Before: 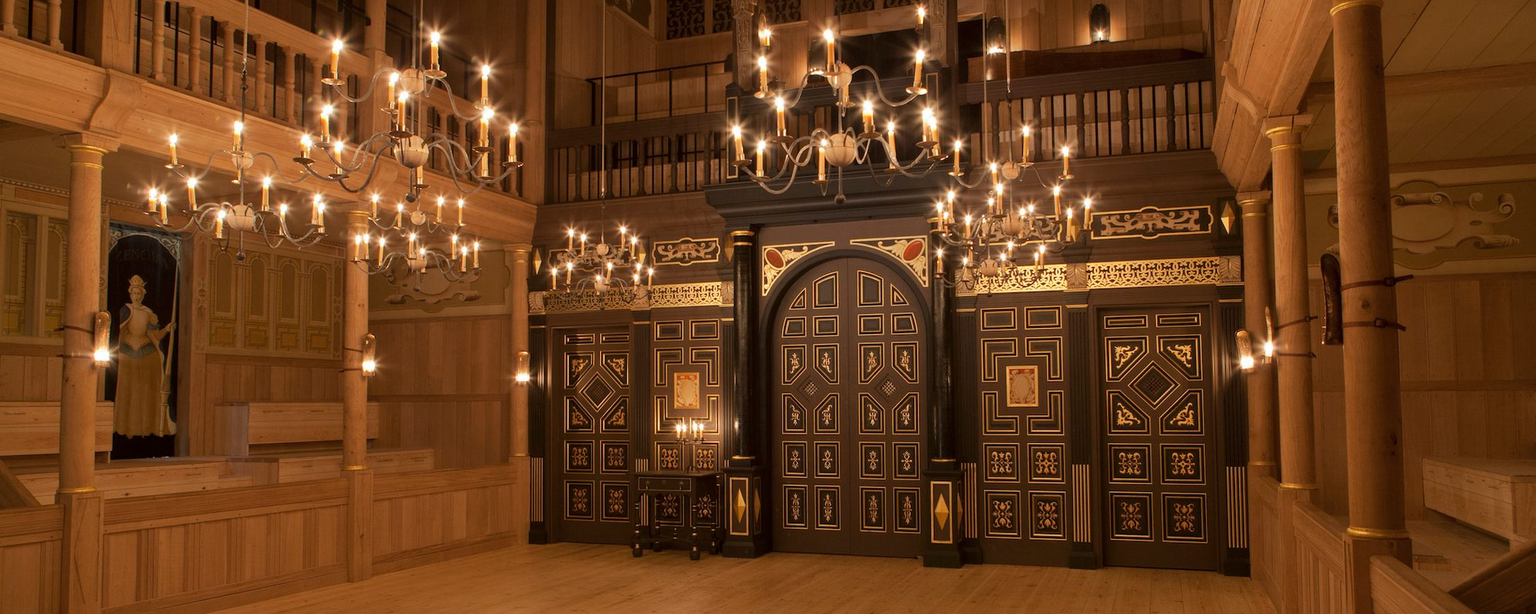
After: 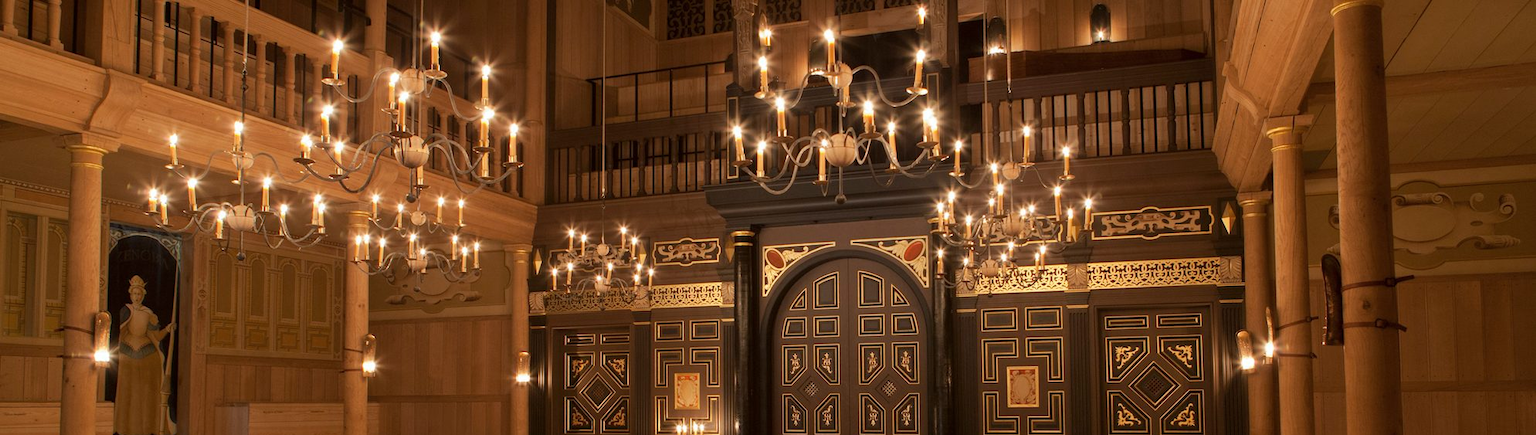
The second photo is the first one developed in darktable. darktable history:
crop: right 0.001%, bottom 29.076%
